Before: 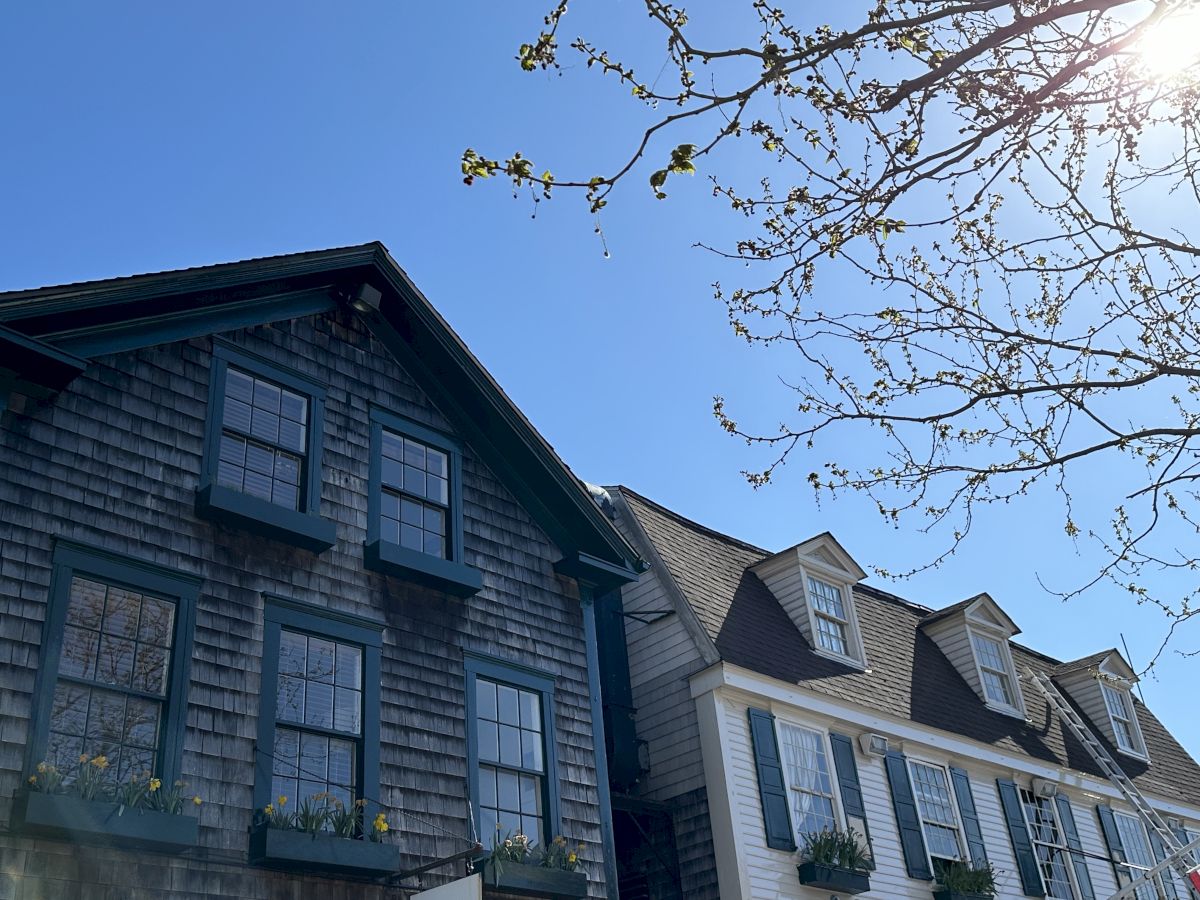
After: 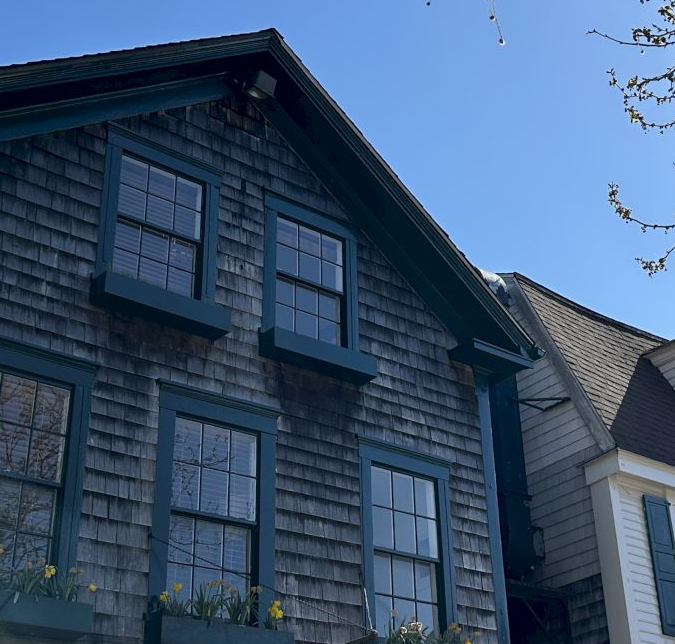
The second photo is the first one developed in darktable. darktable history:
crop: left 8.785%, top 23.697%, right 34.899%, bottom 4.731%
